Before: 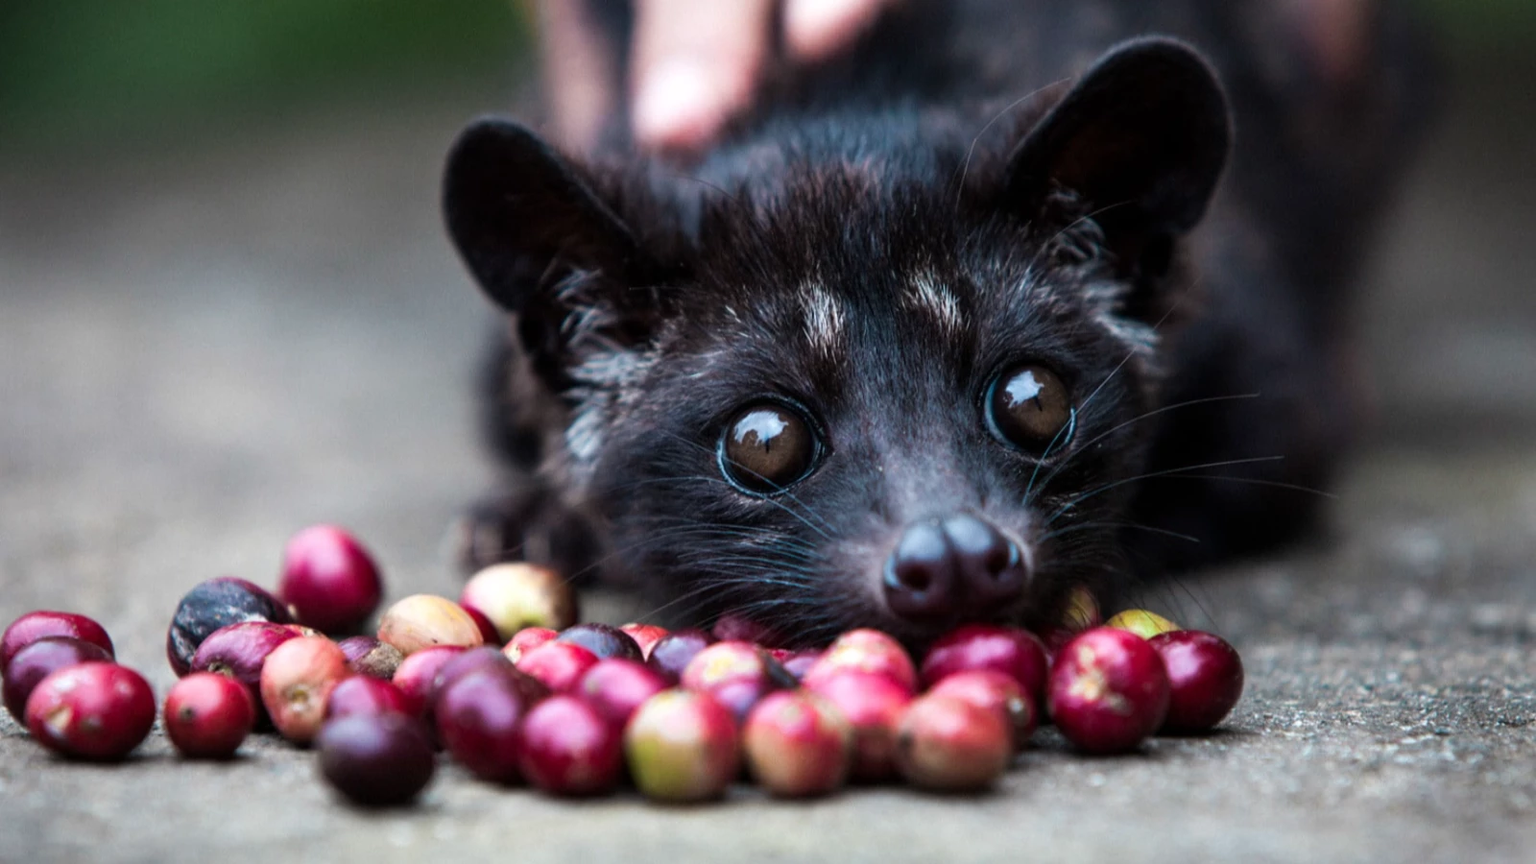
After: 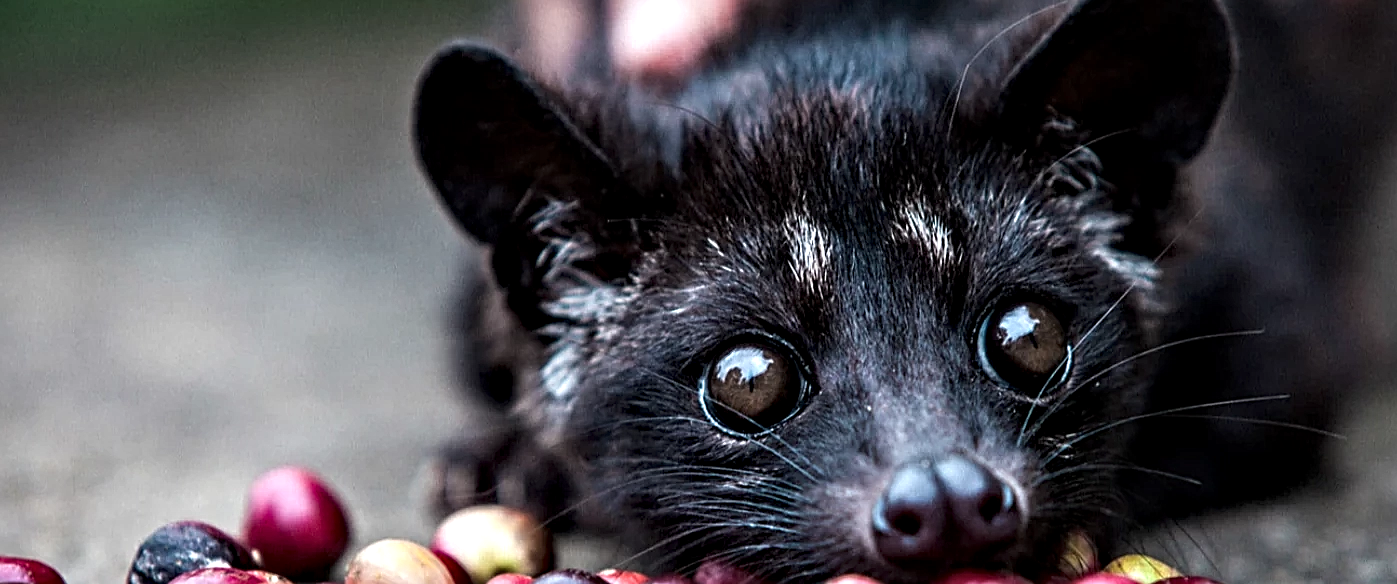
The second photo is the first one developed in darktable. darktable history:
crop: left 3.043%, top 8.978%, right 9.623%, bottom 26.054%
sharpen: on, module defaults
contrast equalizer: octaves 7, y [[0.5, 0.542, 0.583, 0.625, 0.667, 0.708], [0.5 ×6], [0.5 ×6], [0 ×6], [0 ×6]]
